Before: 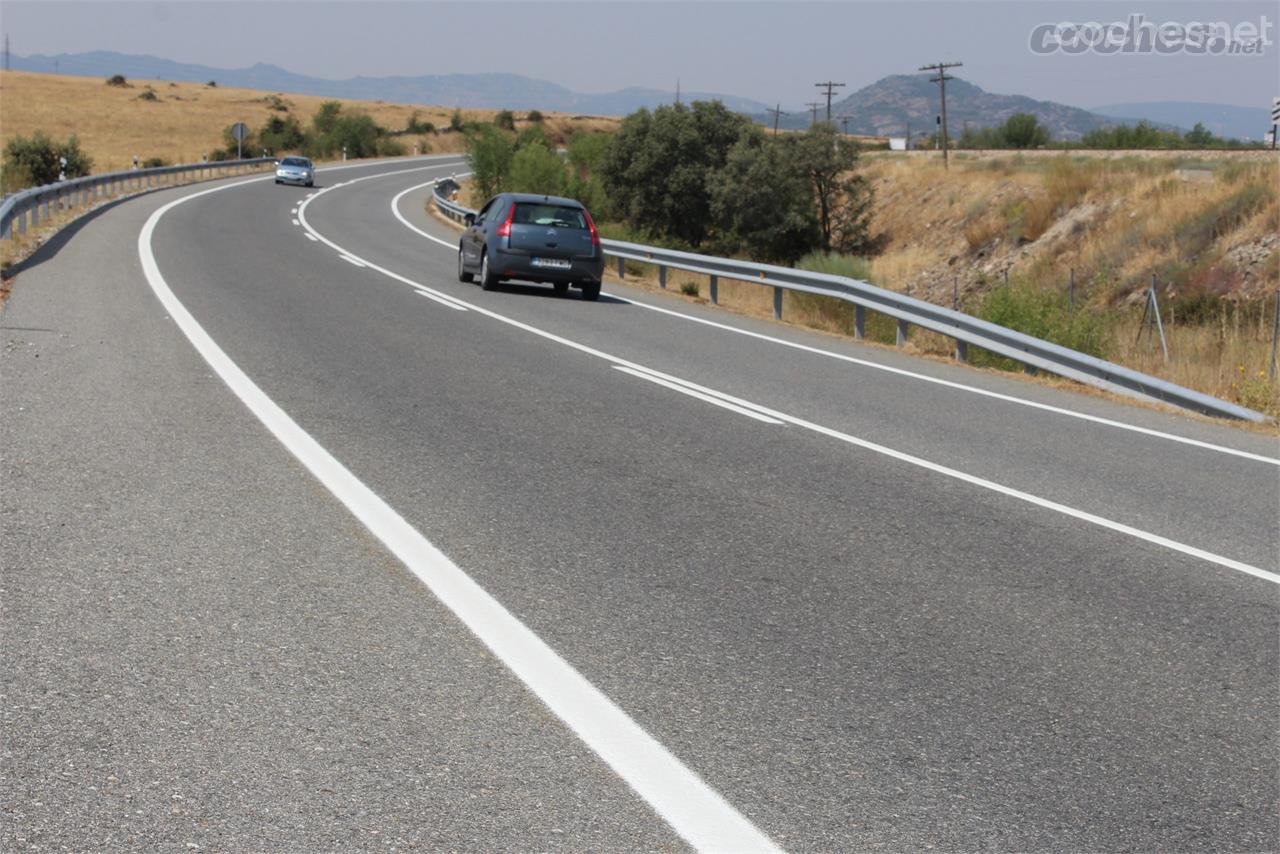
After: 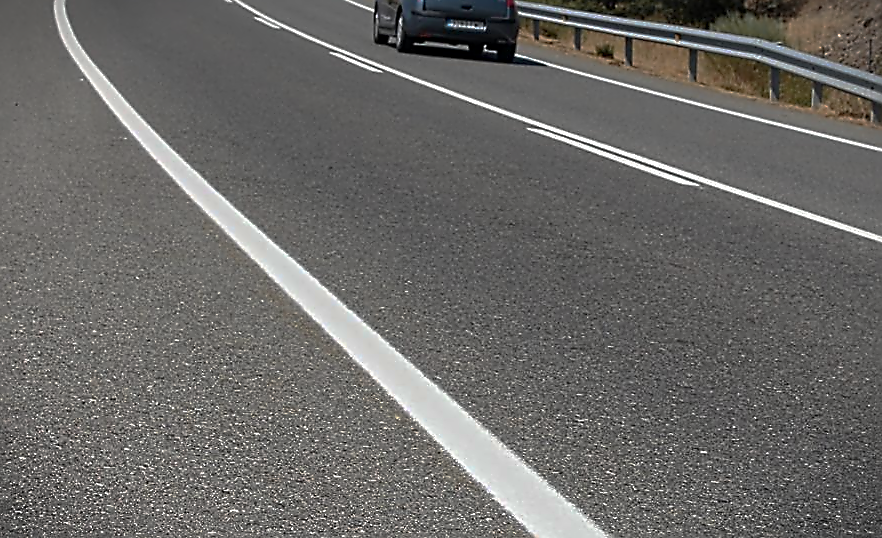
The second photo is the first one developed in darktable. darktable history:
local contrast: mode bilateral grid, contrast 20, coarseness 49, detail 119%, midtone range 0.2
contrast equalizer: y [[0.5, 0.5, 0.5, 0.515, 0.749, 0.84], [0.5 ×6], [0.5 ×6], [0, 0, 0, 0.001, 0.067, 0.262], [0 ×6]]
vignetting: fall-off start 100.47%, brightness -0.625, saturation -0.68, width/height ratio 1.305
tone equalizer: edges refinement/feathering 500, mask exposure compensation -1.24 EV, preserve details no
sharpen: on, module defaults
crop: left 6.694%, top 27.913%, right 24.353%, bottom 9.086%
base curve: curves: ch0 [(0, 0) (0.826, 0.587) (1, 1)], preserve colors none
color zones: curves: ch1 [(0.263, 0.53) (0.376, 0.287) (0.487, 0.512) (0.748, 0.547) (1, 0.513)]; ch2 [(0.262, 0.45) (0.751, 0.477)]
